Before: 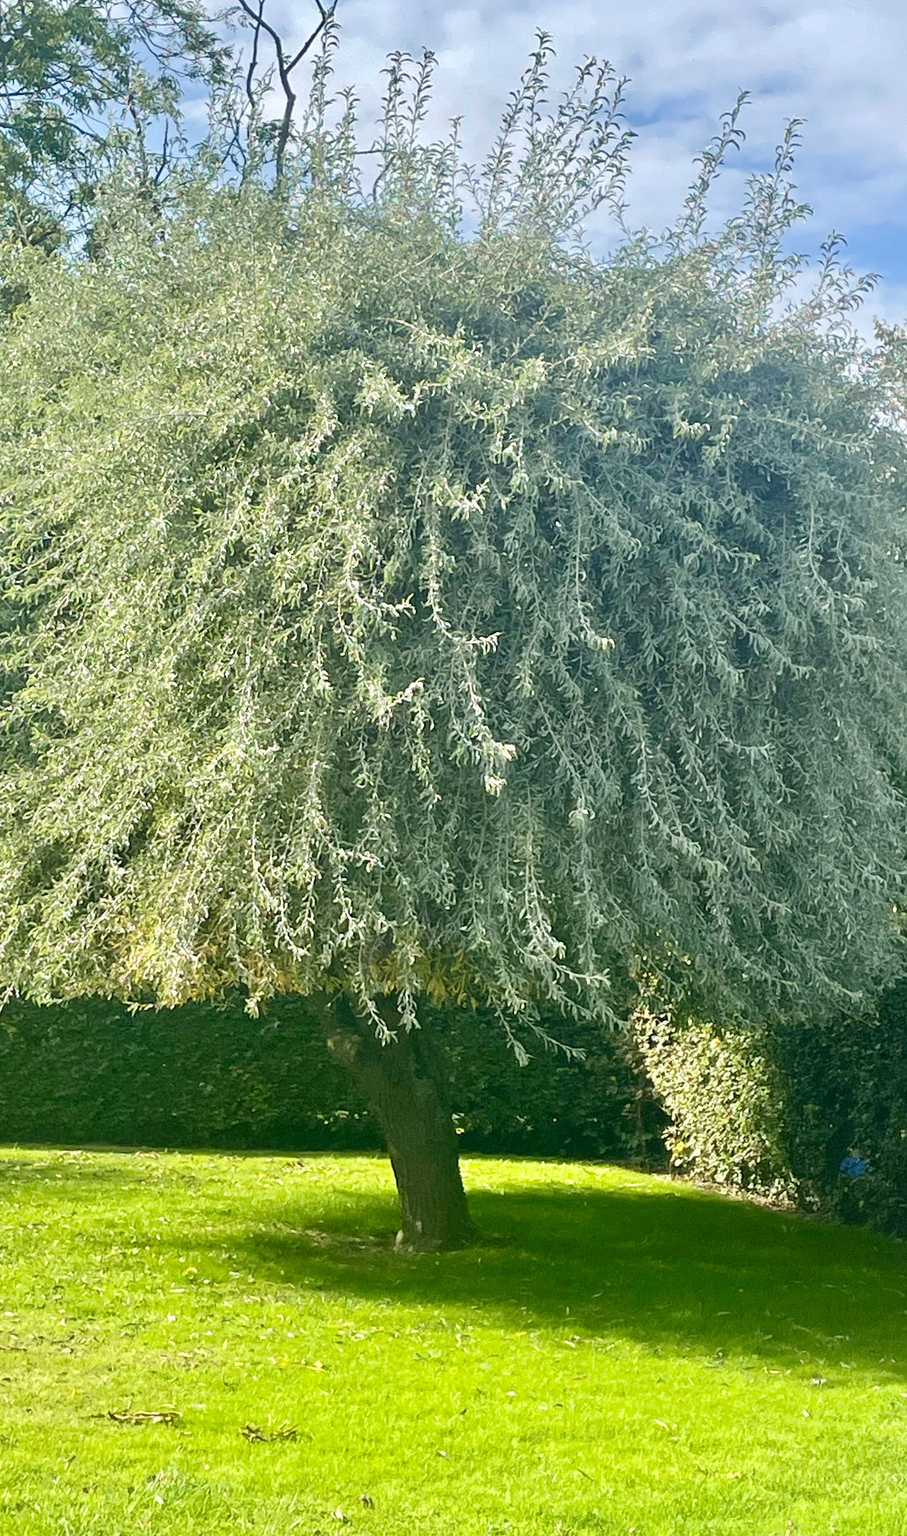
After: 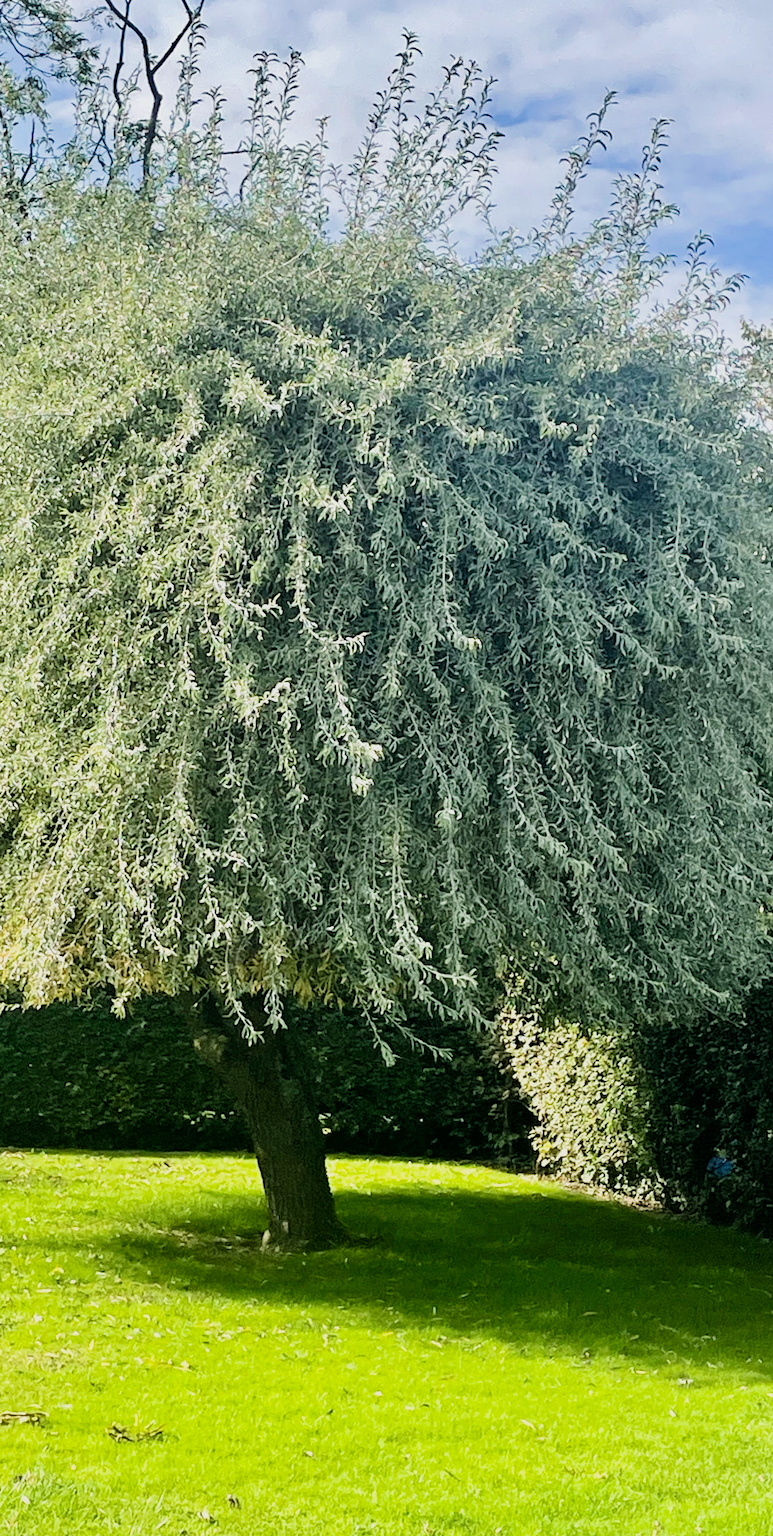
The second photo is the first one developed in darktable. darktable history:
crop and rotate: left 14.806%
haze removal: strength 0.291, distance 0.243, compatibility mode true, adaptive false
tone equalizer: edges refinement/feathering 500, mask exposure compensation -1.57 EV, preserve details no
filmic rgb: black relative exposure -5.01 EV, white relative exposure 3.97 EV, hardness 2.88, contrast 1.398, highlights saturation mix -30.18%
